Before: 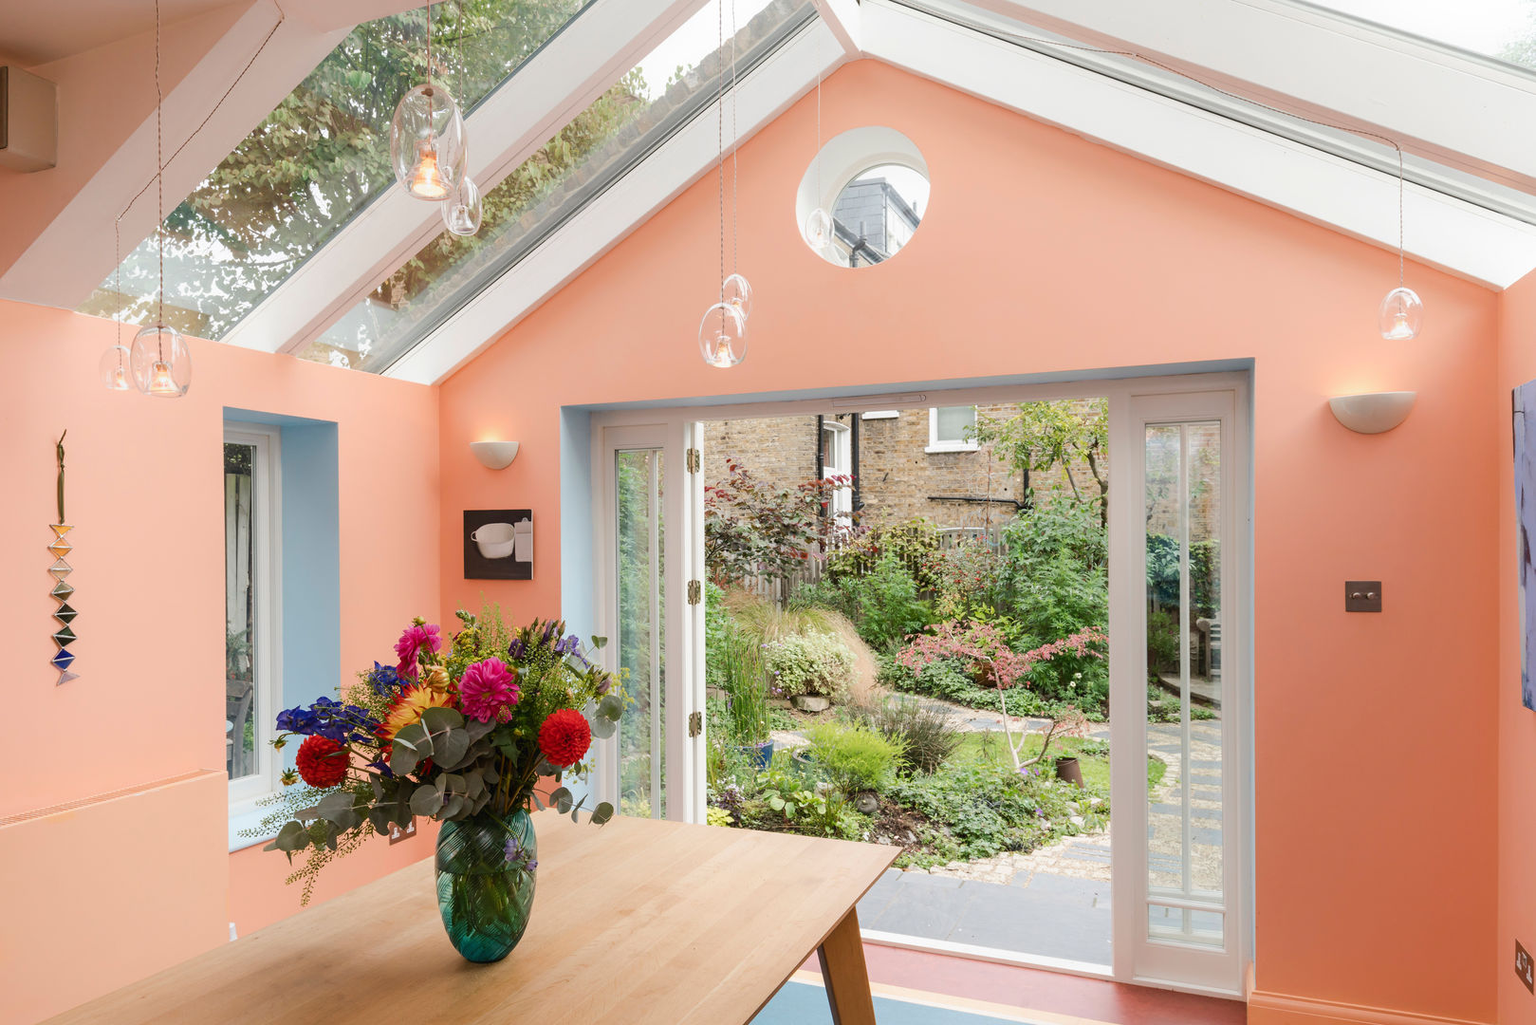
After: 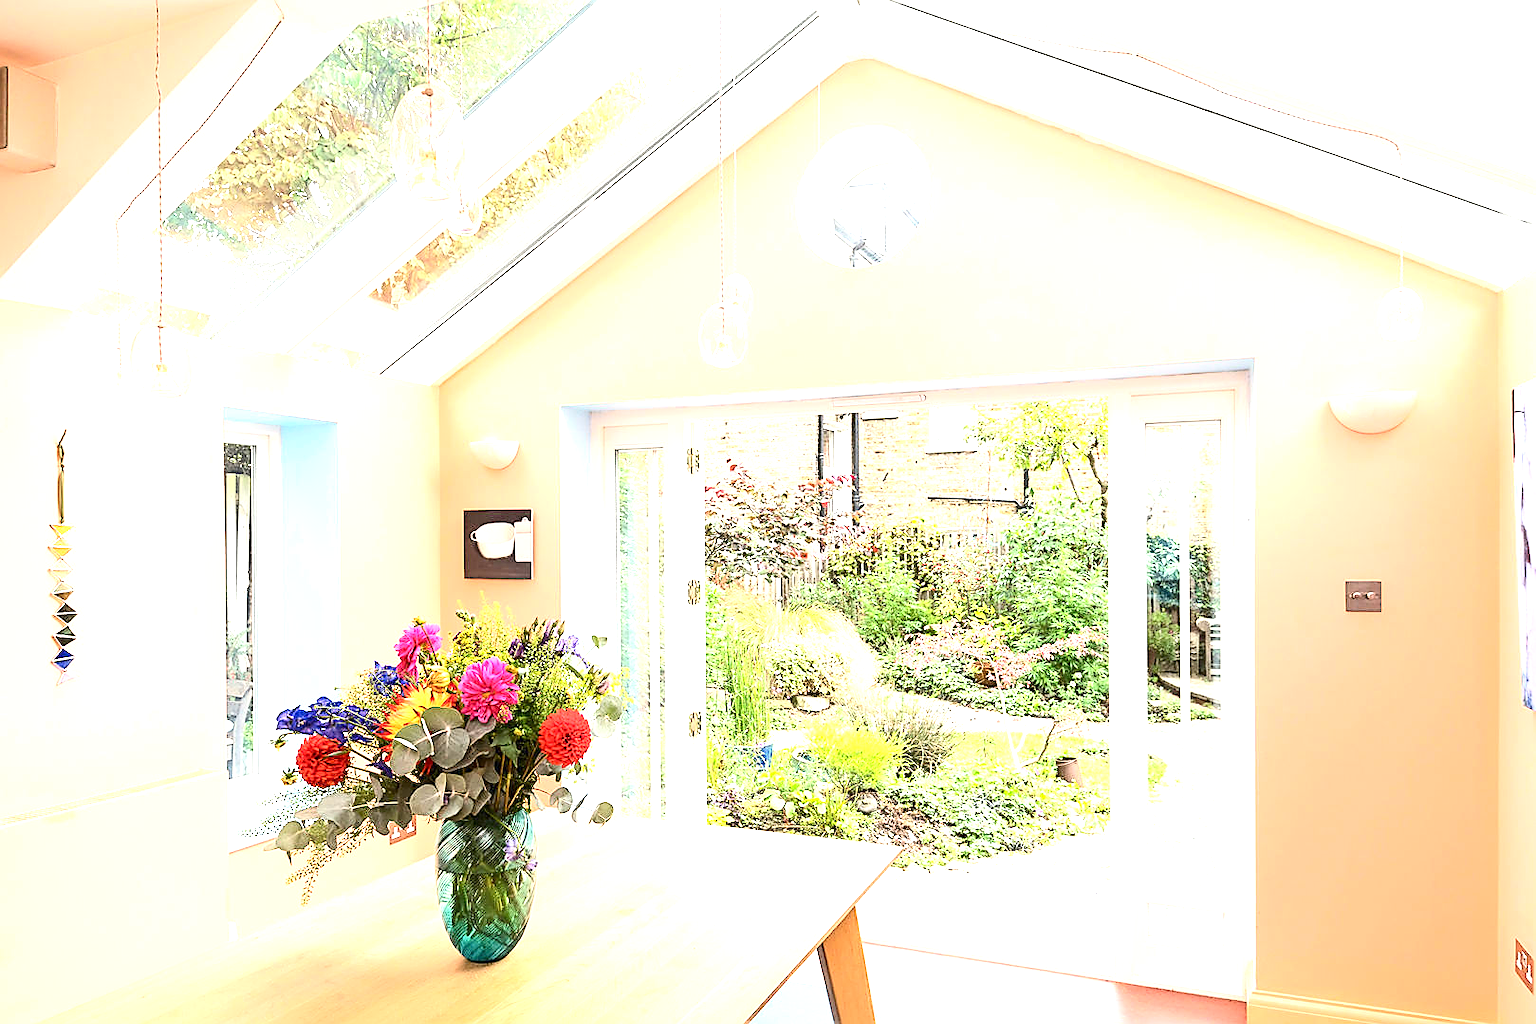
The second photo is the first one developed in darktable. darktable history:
tone equalizer: edges refinement/feathering 500, mask exposure compensation -1.57 EV, preserve details no
contrast brightness saturation: contrast 0.238, brightness 0.095
sharpen: radius 1.374, amount 1.243, threshold 0.809
exposure: black level correction 0.001, exposure 1.996 EV, compensate highlight preservation false
